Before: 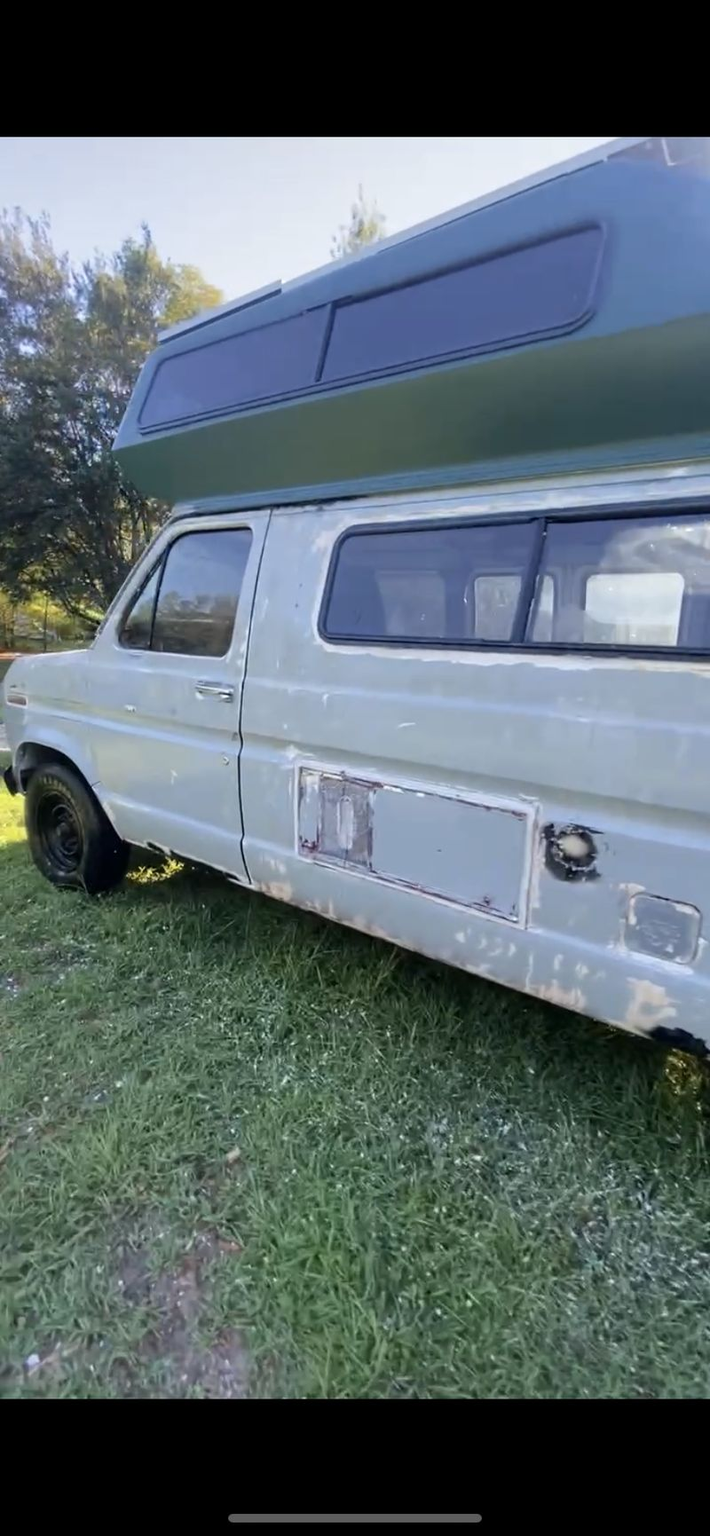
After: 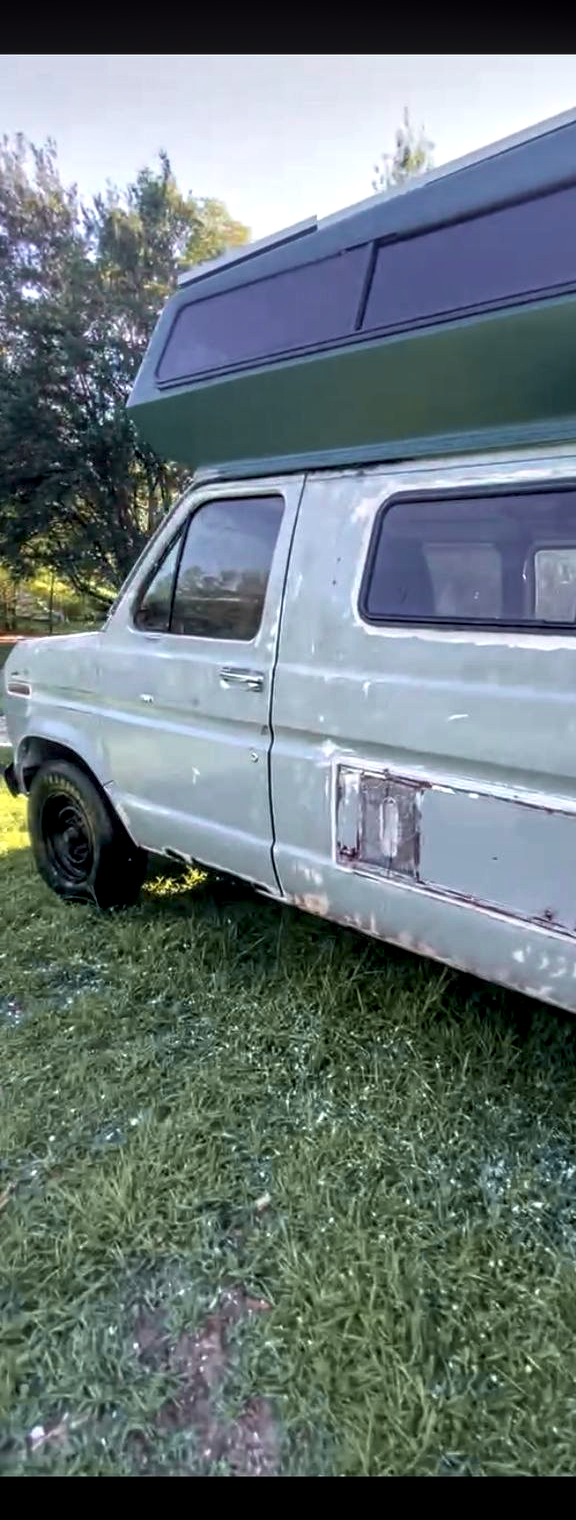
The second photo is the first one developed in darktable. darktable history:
local contrast: highlights 79%, shadows 56%, detail 175%, midtone range 0.428
tone curve: curves: ch0 [(0, 0) (0.15, 0.17) (0.452, 0.437) (0.611, 0.588) (0.751, 0.749) (1, 1)]; ch1 [(0, 0) (0.325, 0.327) (0.413, 0.442) (0.475, 0.467) (0.512, 0.522) (0.541, 0.55) (0.617, 0.612) (0.695, 0.697) (1, 1)]; ch2 [(0, 0) (0.386, 0.397) (0.452, 0.459) (0.505, 0.498) (0.536, 0.546) (0.574, 0.571) (0.633, 0.653) (1, 1)], color space Lab, independent channels, preserve colors none
crop: top 5.803%, right 27.864%, bottom 5.804%
